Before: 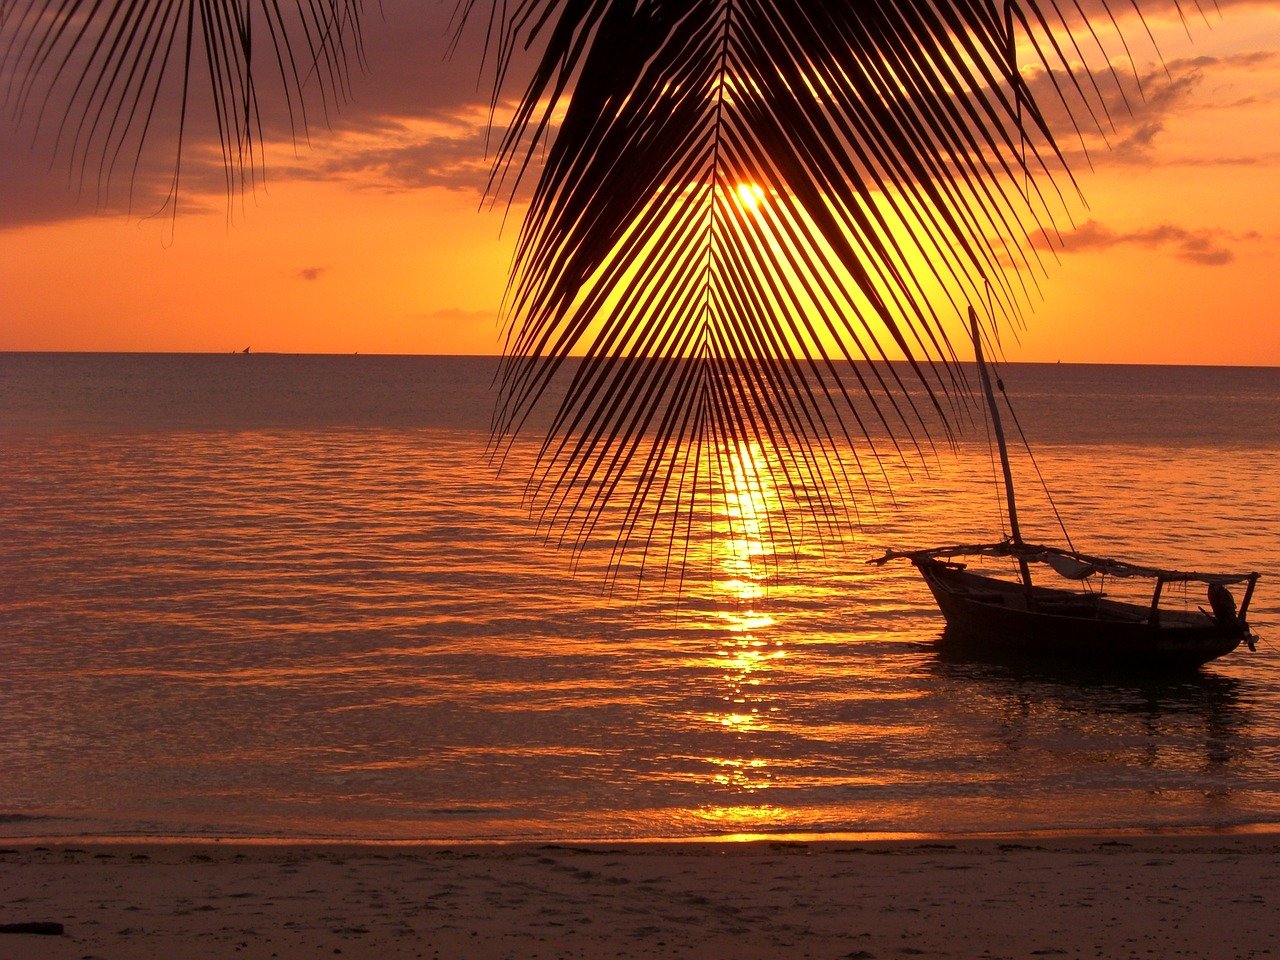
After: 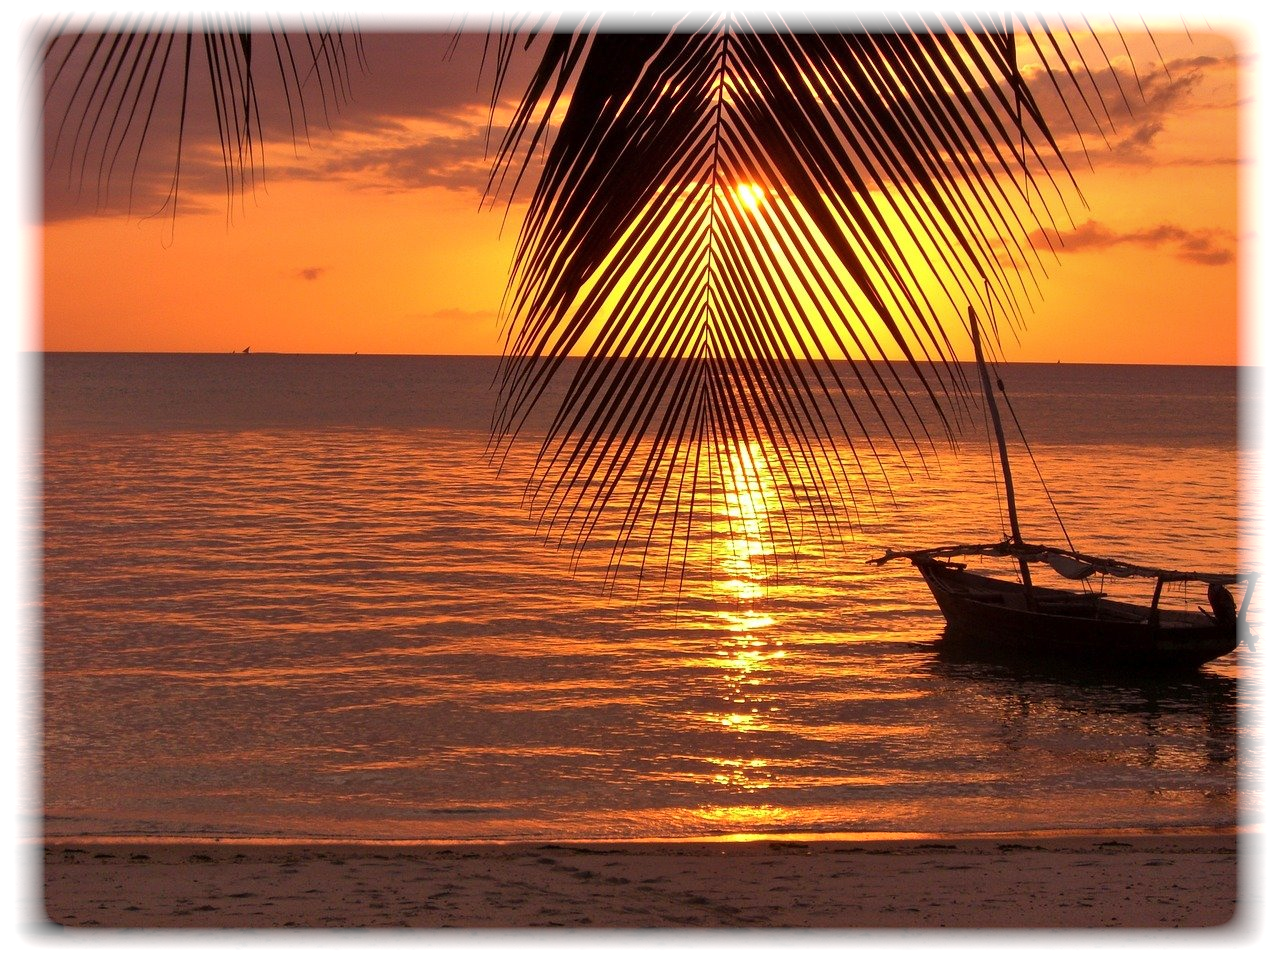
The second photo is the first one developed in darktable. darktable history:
shadows and highlights: soften with gaussian
vignetting: fall-off start 93%, fall-off radius 5%, brightness 1, saturation -0.49, automatic ratio true, width/height ratio 1.332, shape 0.04, unbound false
